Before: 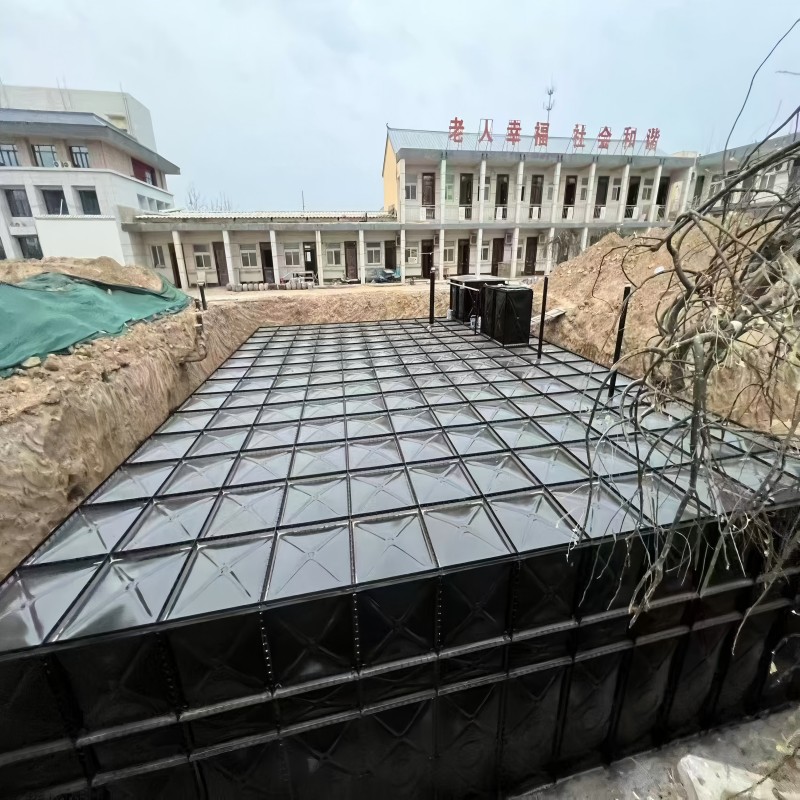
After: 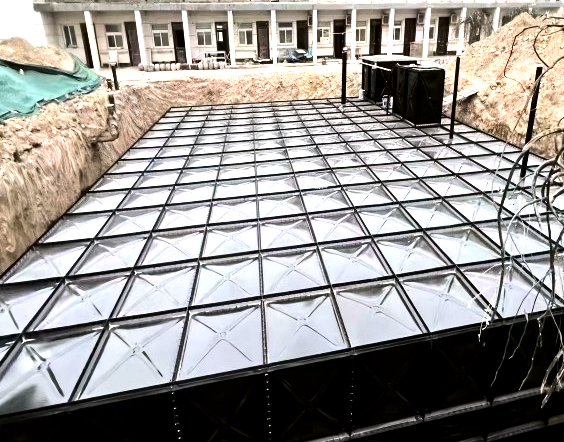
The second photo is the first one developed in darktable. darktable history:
exposure: black level correction 0.005, exposure 0.001 EV, compensate highlight preservation false
color correction: highlights a* 3.12, highlights b* -1.55, shadows a* -0.101, shadows b* 2.52, saturation 0.98
crop: left 11.123%, top 27.61%, right 18.3%, bottom 17.034%
tone equalizer: -8 EV -1.08 EV, -7 EV -1.01 EV, -6 EV -0.867 EV, -5 EV -0.578 EV, -3 EV 0.578 EV, -2 EV 0.867 EV, -1 EV 1.01 EV, +0 EV 1.08 EV, edges refinement/feathering 500, mask exposure compensation -1.57 EV, preserve details no
